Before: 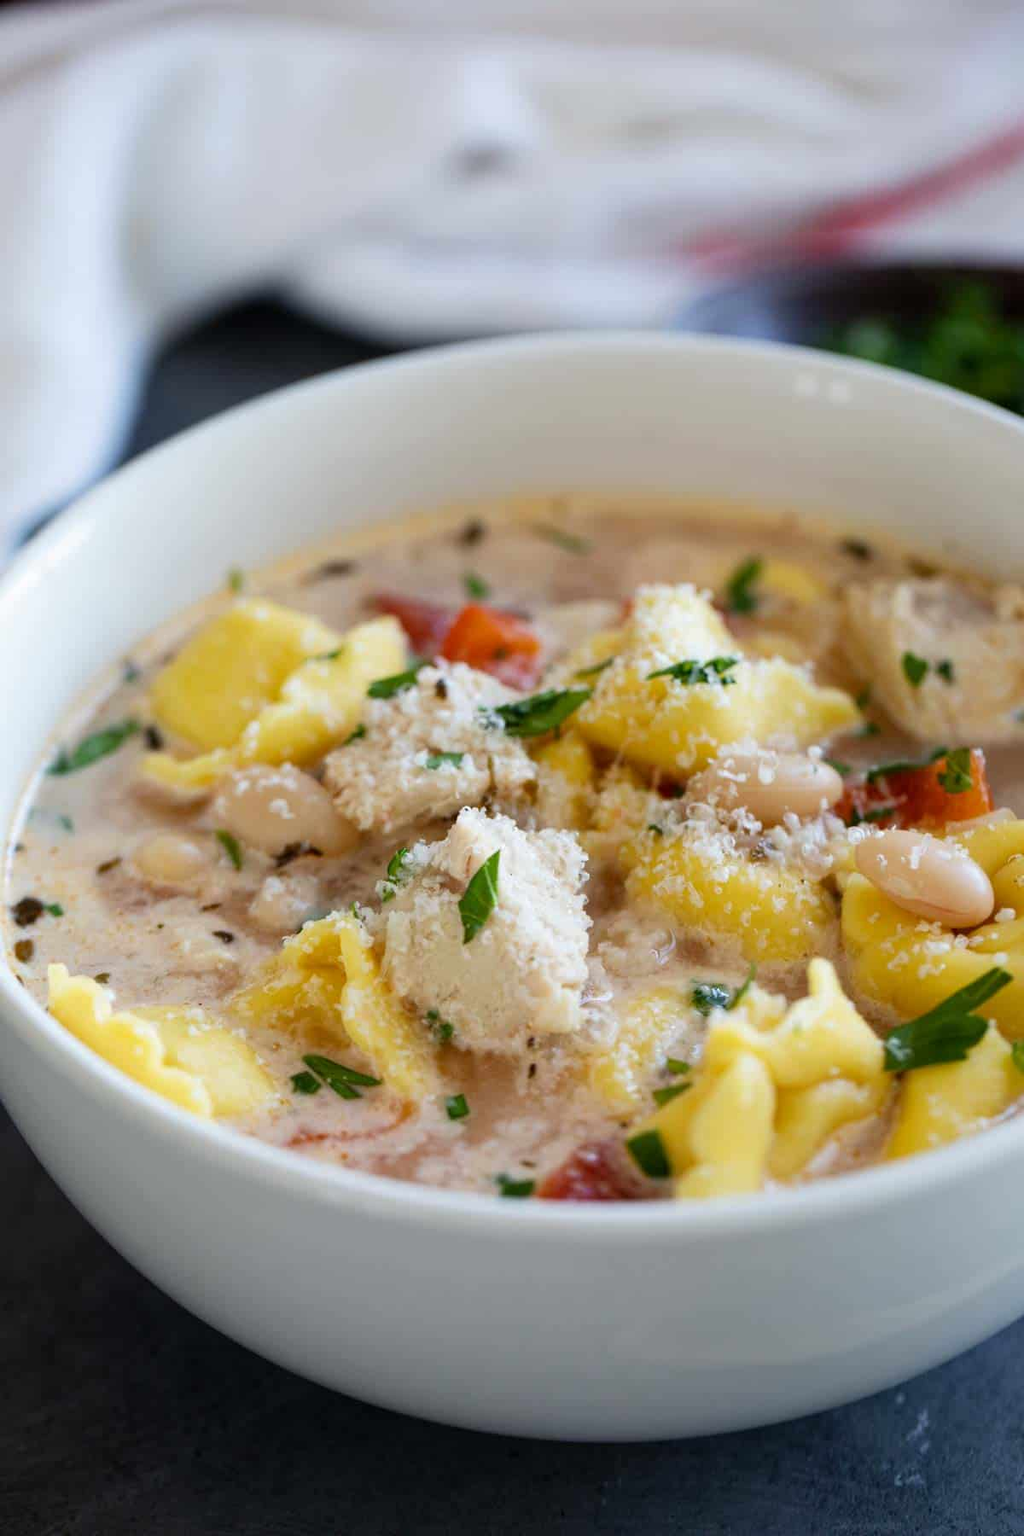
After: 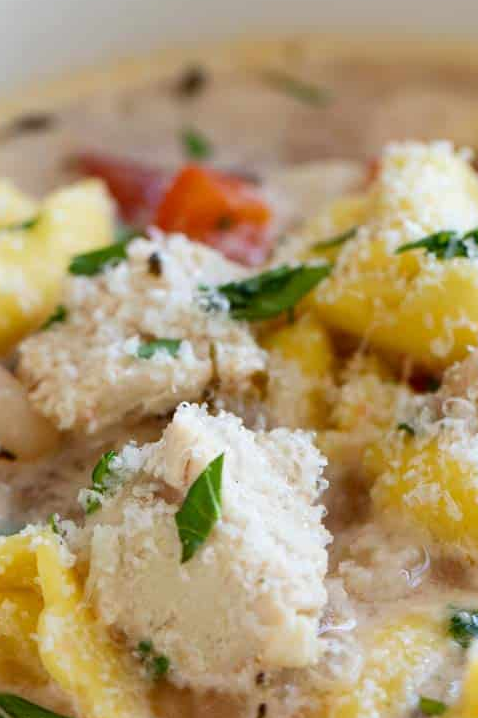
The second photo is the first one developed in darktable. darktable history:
tone equalizer: -8 EV -0.565 EV
crop: left 30.183%, top 30.17%, right 29.905%, bottom 29.937%
